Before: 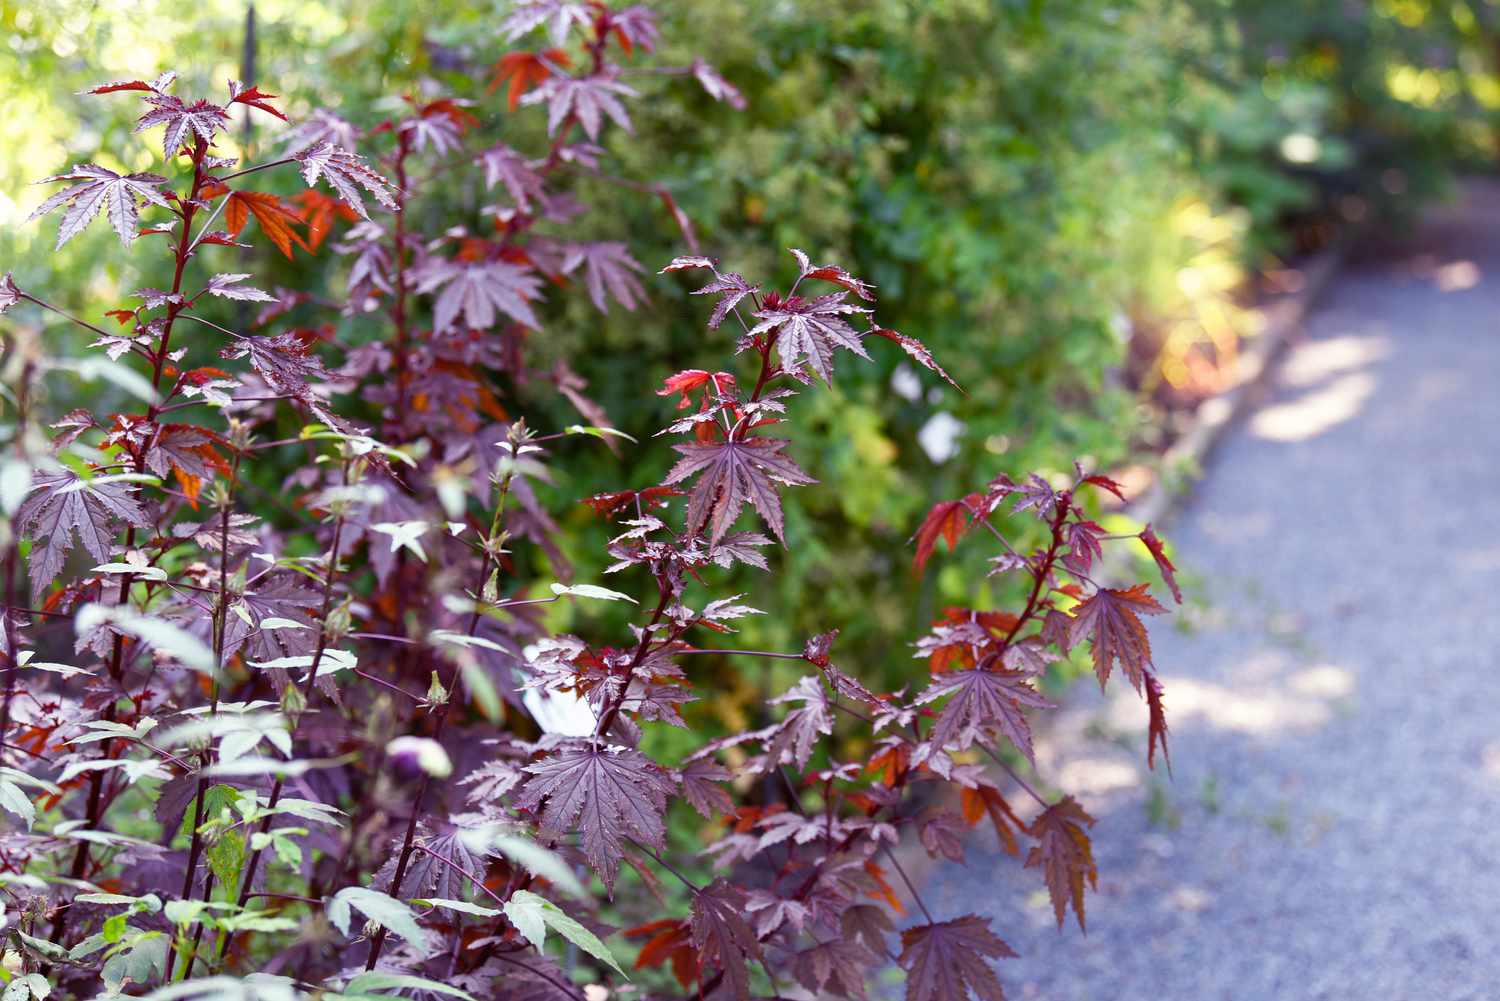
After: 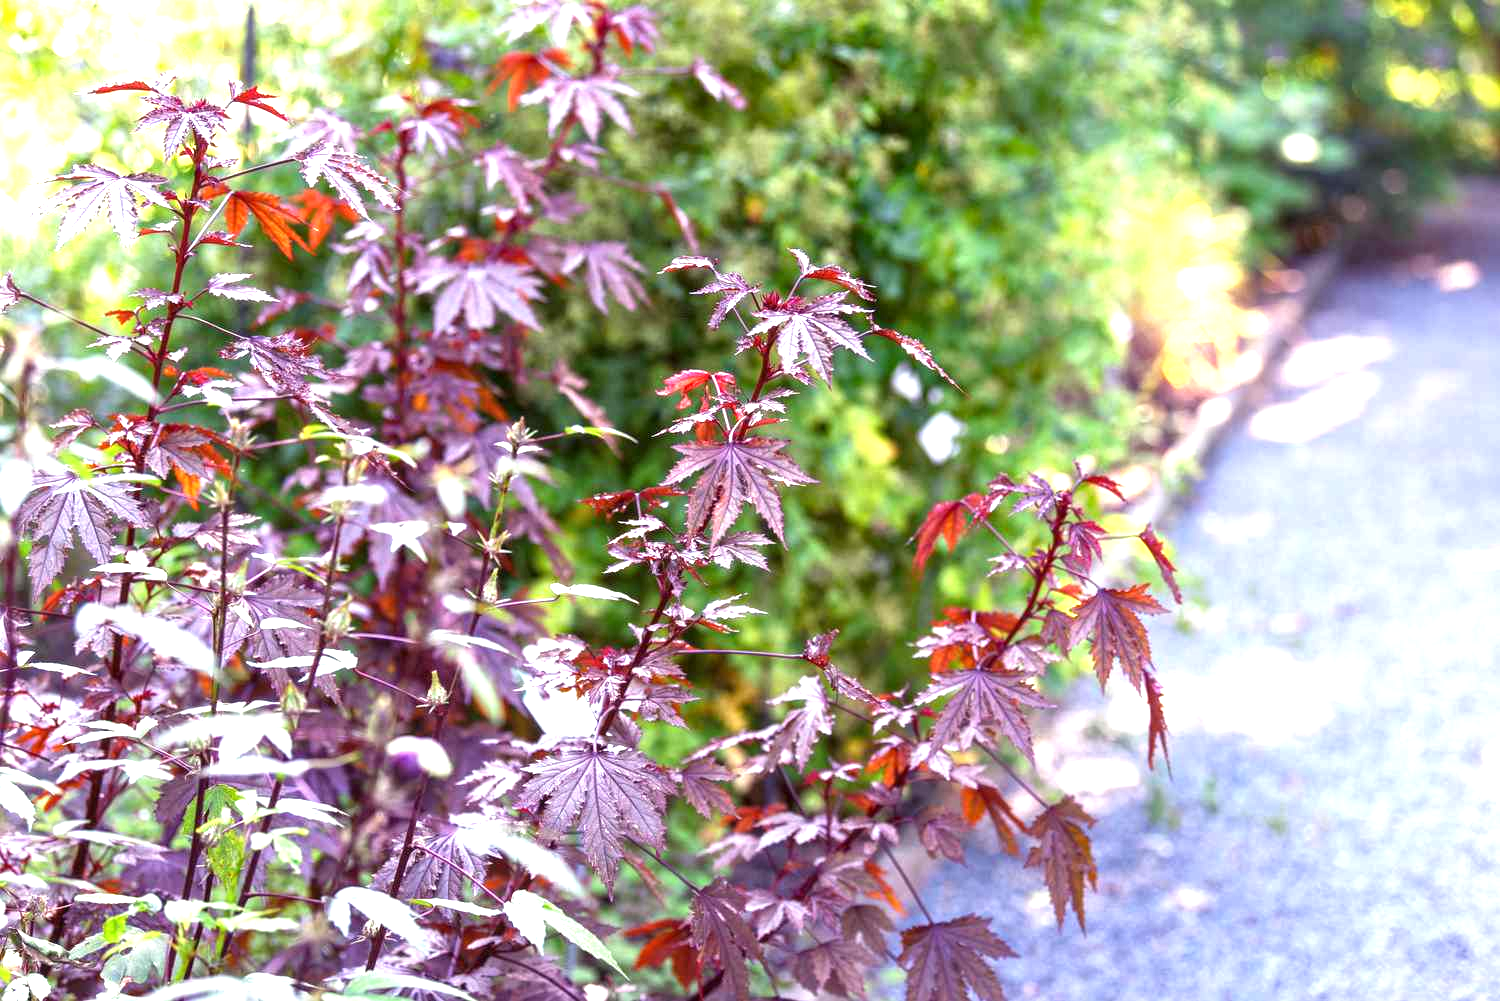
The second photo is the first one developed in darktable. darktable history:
local contrast: on, module defaults
exposure: black level correction 0, exposure 1.105 EV, compensate highlight preservation false
